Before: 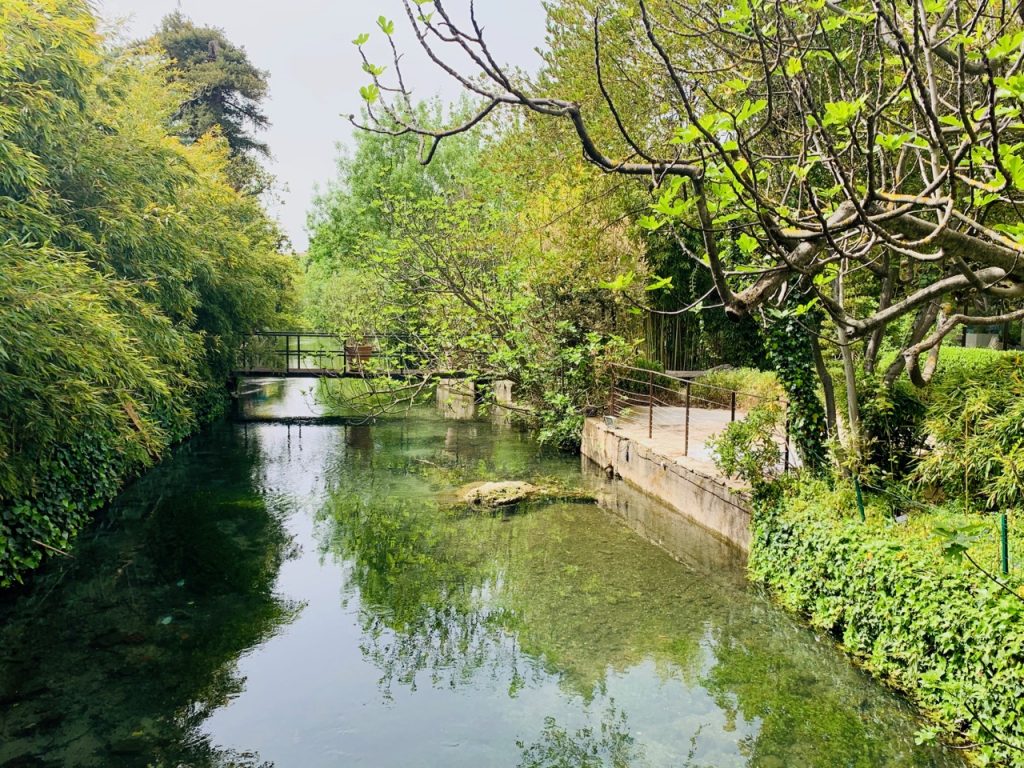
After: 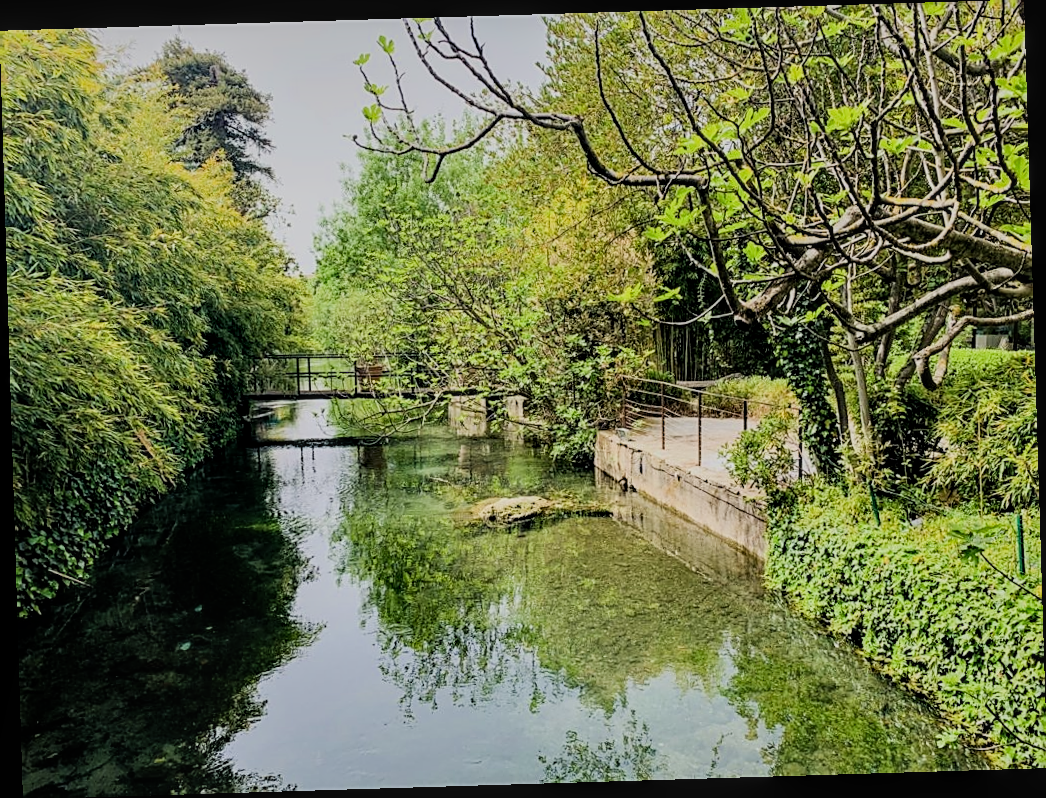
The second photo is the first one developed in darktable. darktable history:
sharpen: on, module defaults
local contrast: on, module defaults
rotate and perspective: rotation -1.75°, automatic cropping off
filmic rgb: black relative exposure -7.65 EV, white relative exposure 4.56 EV, hardness 3.61, contrast 1.106
